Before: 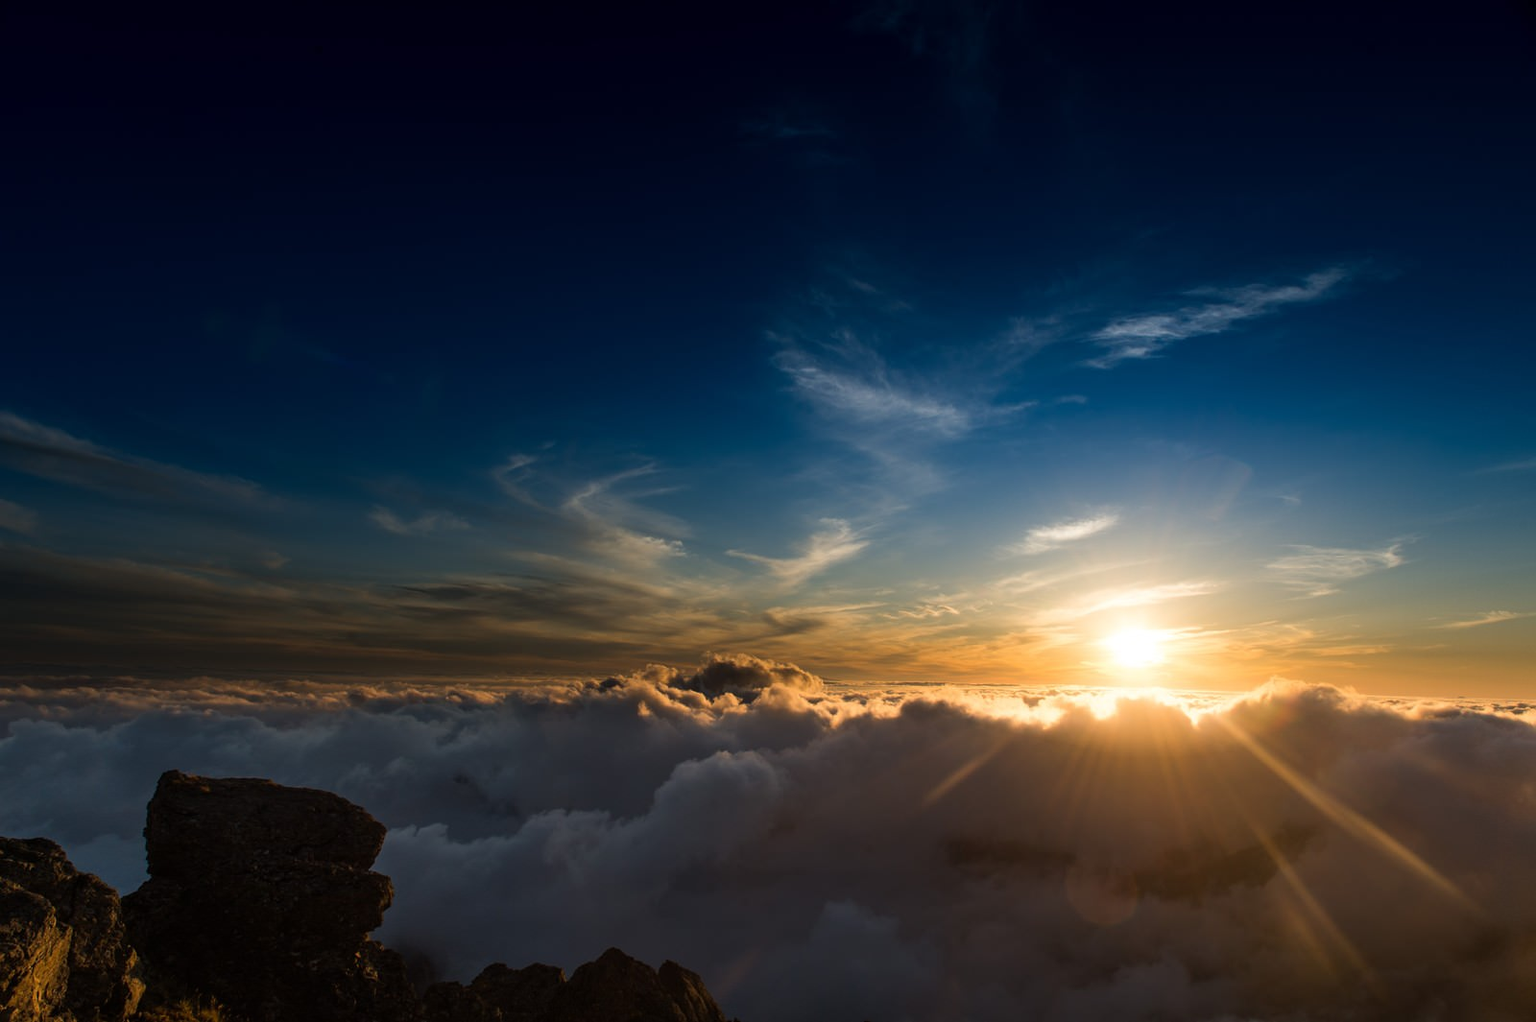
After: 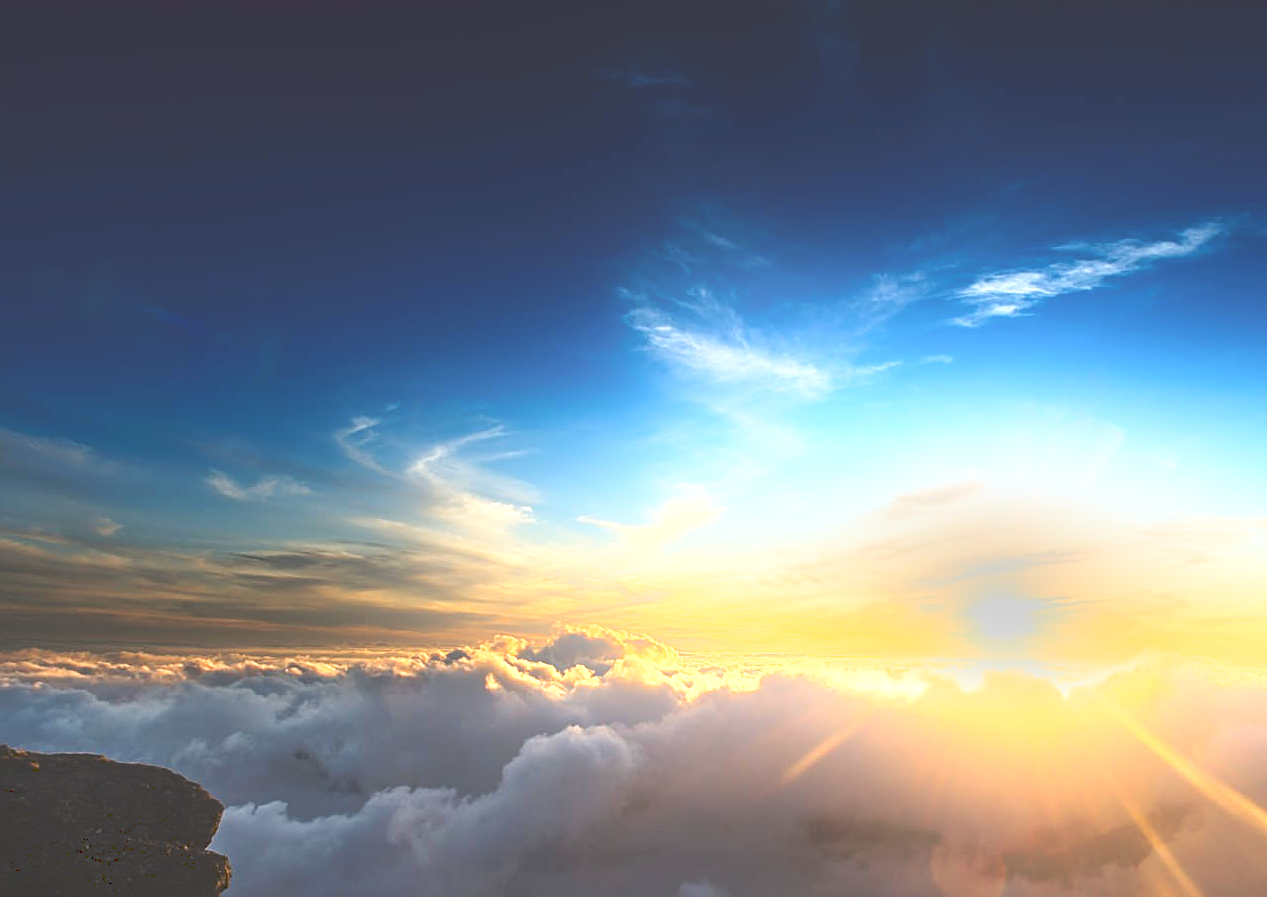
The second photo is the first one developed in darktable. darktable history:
tone curve: curves: ch0 [(0, 0) (0.003, 0.224) (0.011, 0.229) (0.025, 0.234) (0.044, 0.242) (0.069, 0.249) (0.1, 0.256) (0.136, 0.265) (0.177, 0.285) (0.224, 0.304) (0.277, 0.337) (0.335, 0.385) (0.399, 0.435) (0.468, 0.507) (0.543, 0.59) (0.623, 0.674) (0.709, 0.763) (0.801, 0.852) (0.898, 0.931) (1, 1)], preserve colors none
crop: left 11.225%, top 5.381%, right 9.565%, bottom 10.314%
bloom: on, module defaults
sharpen: on, module defaults
exposure: black level correction 0, exposure 2.088 EV, compensate exposure bias true, compensate highlight preservation false
